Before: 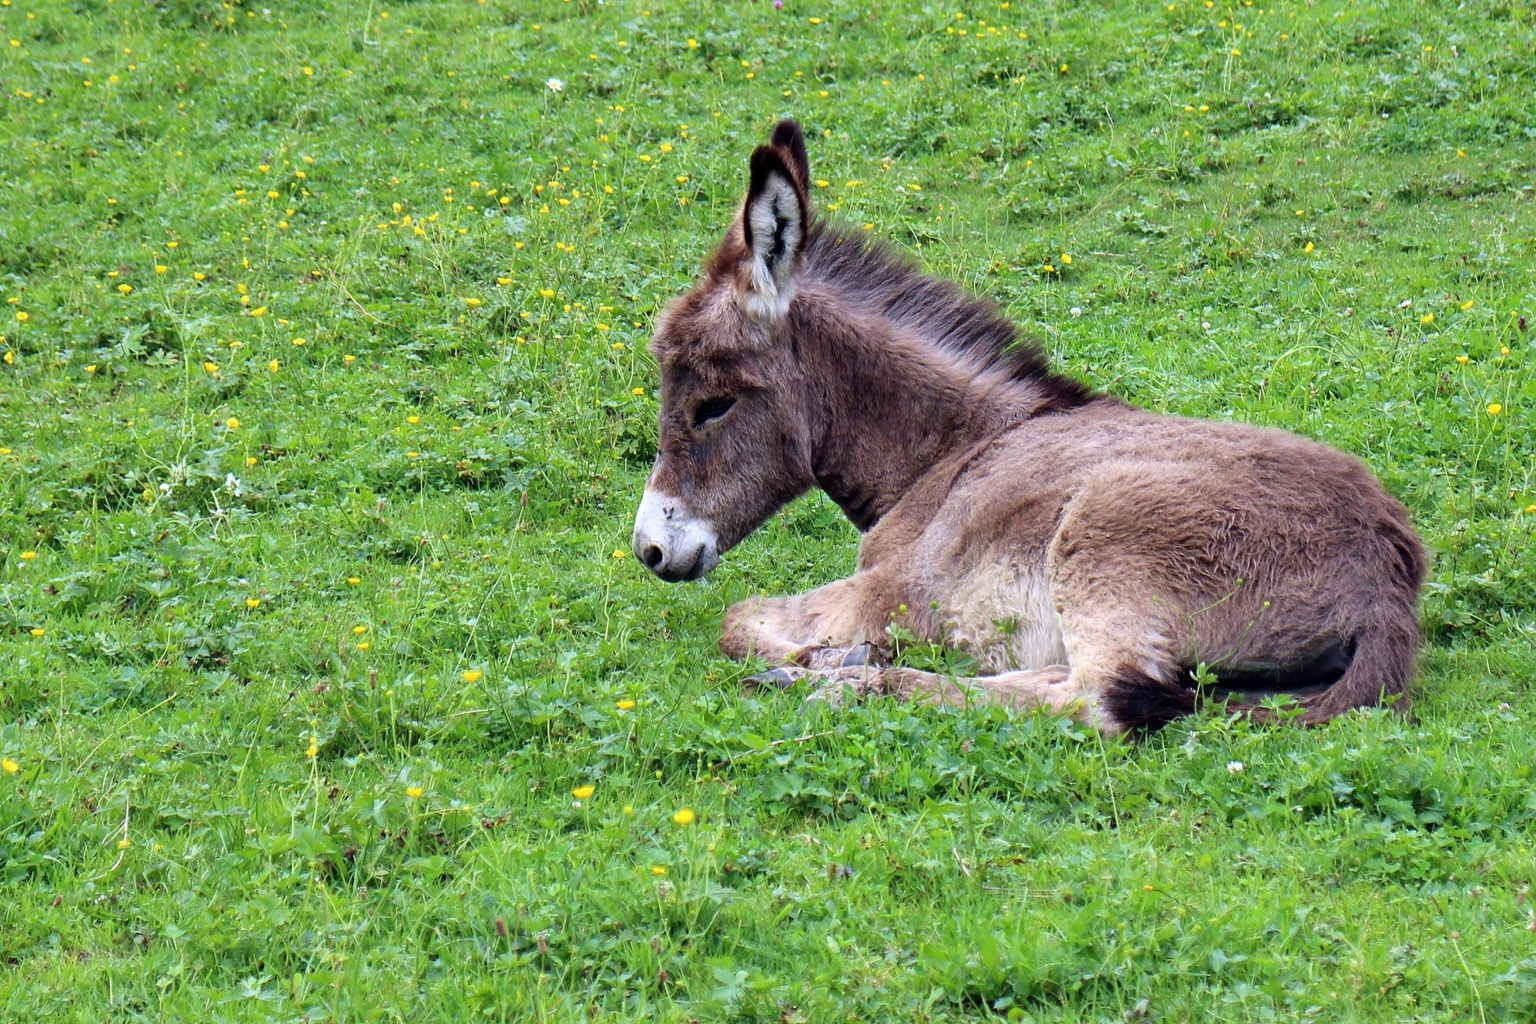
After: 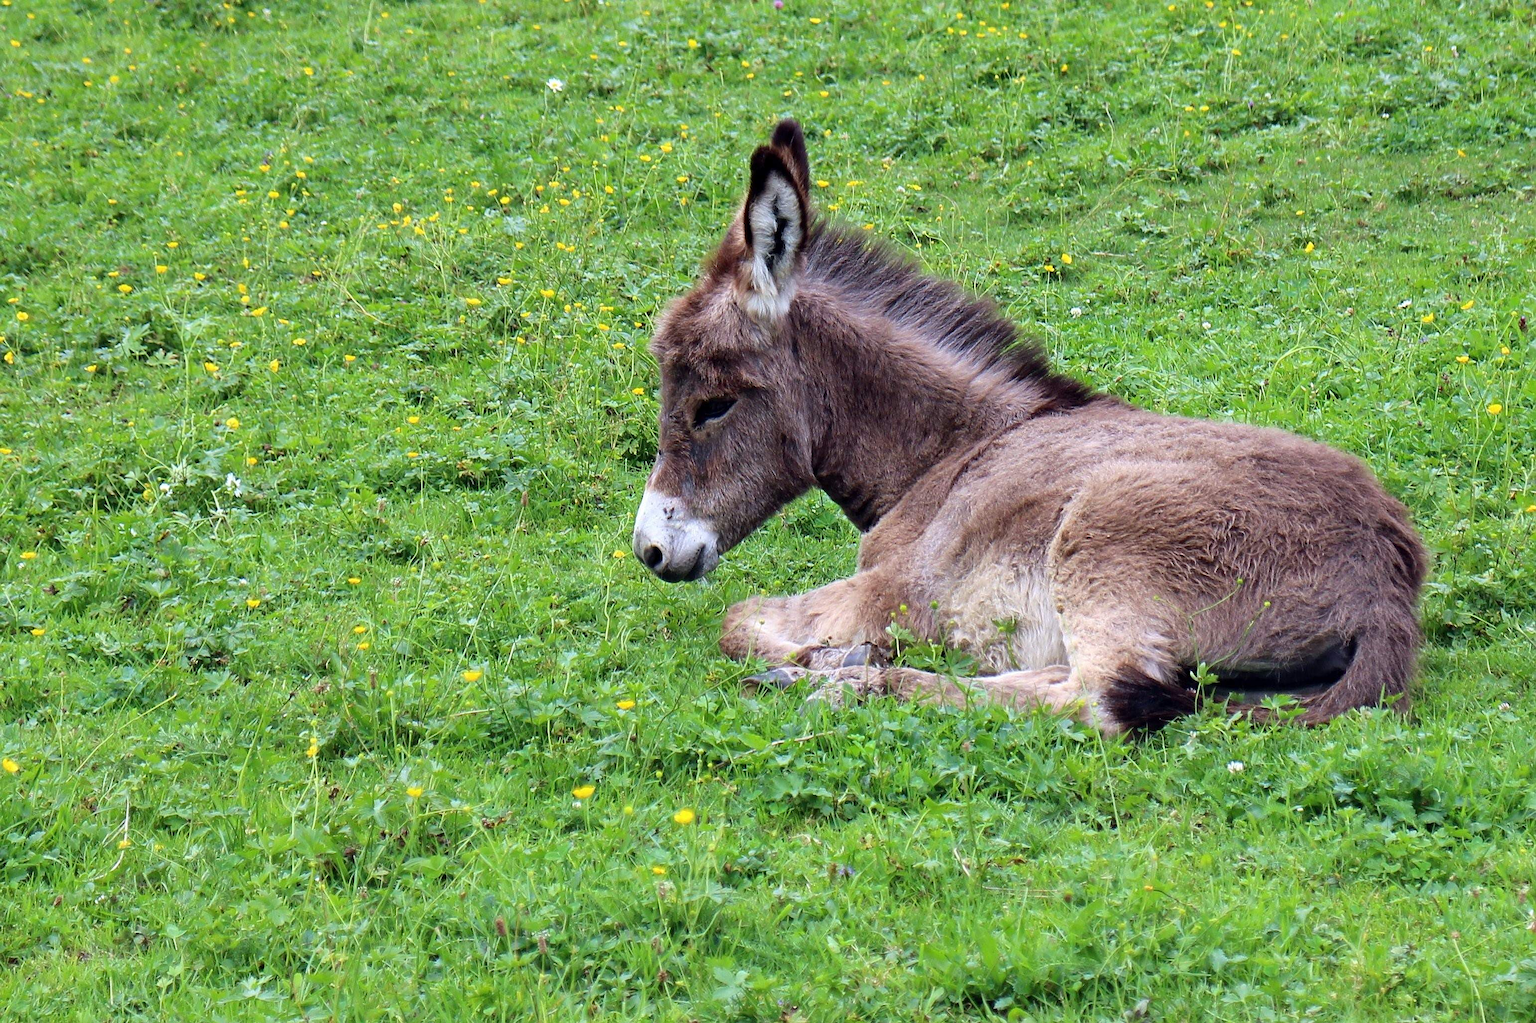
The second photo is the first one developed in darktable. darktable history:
sharpen: radius 1
rotate and perspective: automatic cropping off
